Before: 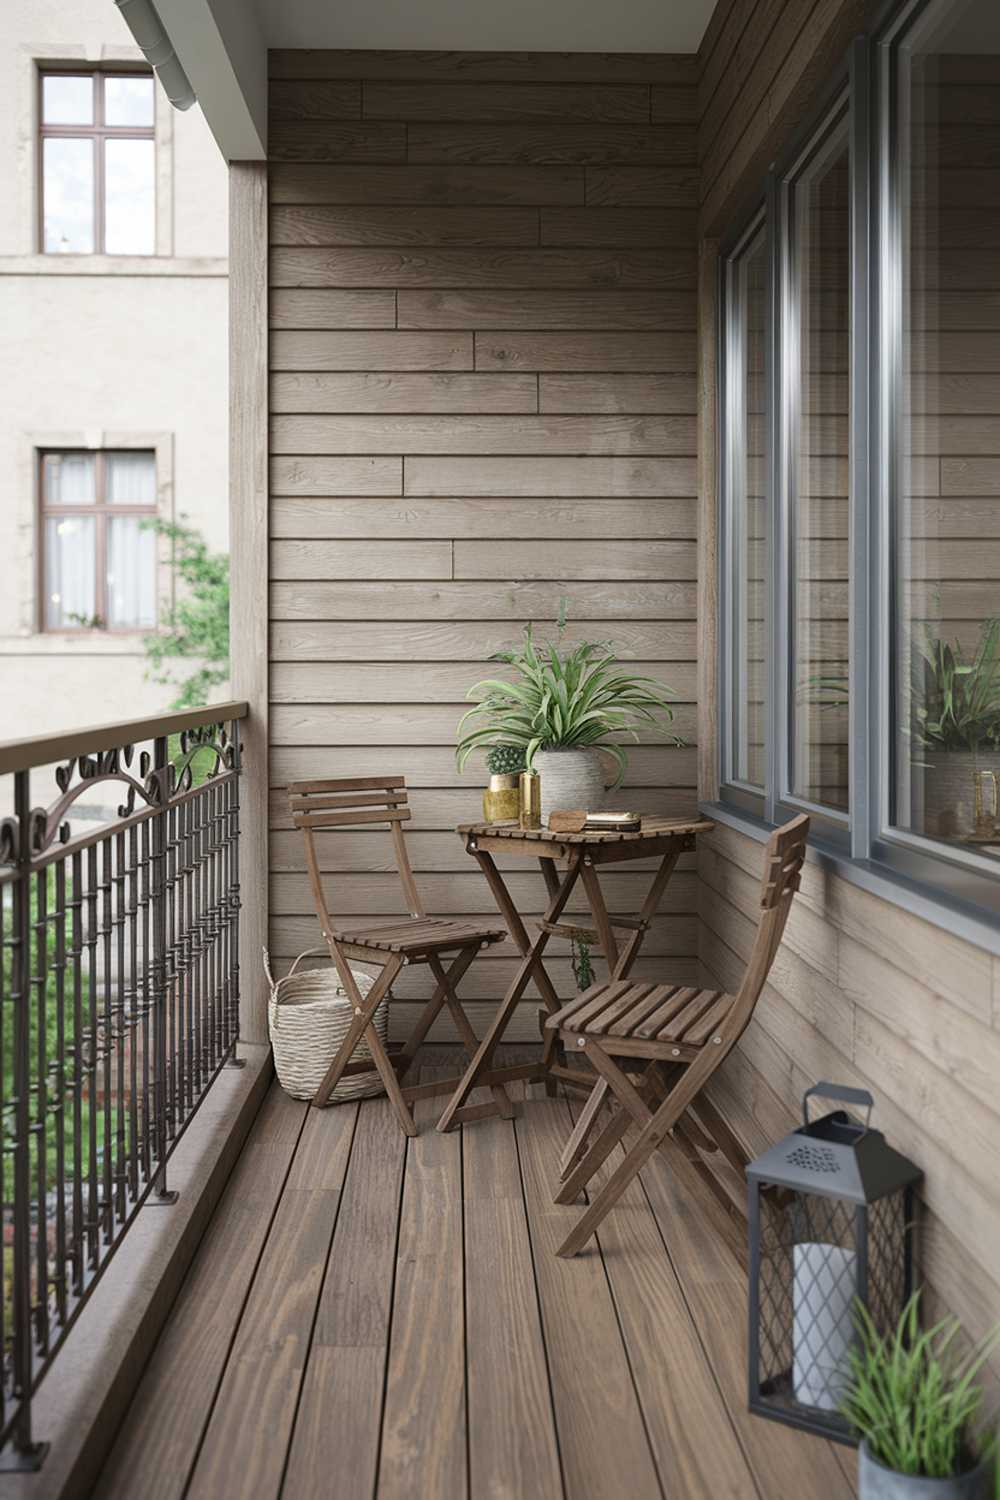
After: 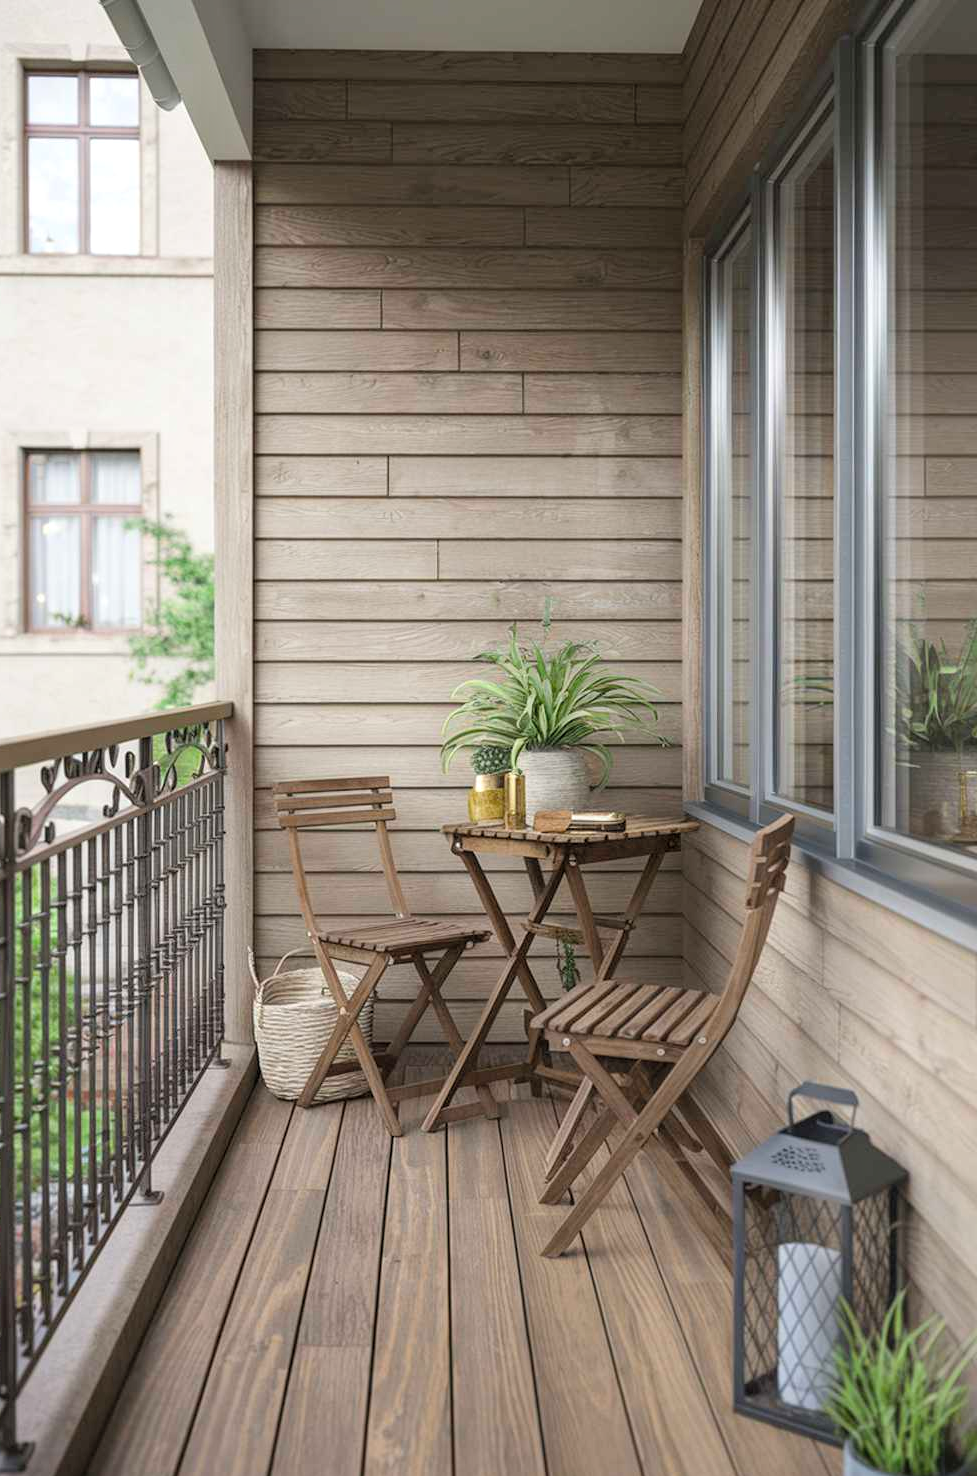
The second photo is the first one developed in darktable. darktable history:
crop and rotate: left 1.505%, right 0.748%, bottom 1.554%
contrast brightness saturation: brightness 0.148
color balance rgb: perceptual saturation grading › global saturation 25.037%
local contrast: on, module defaults
